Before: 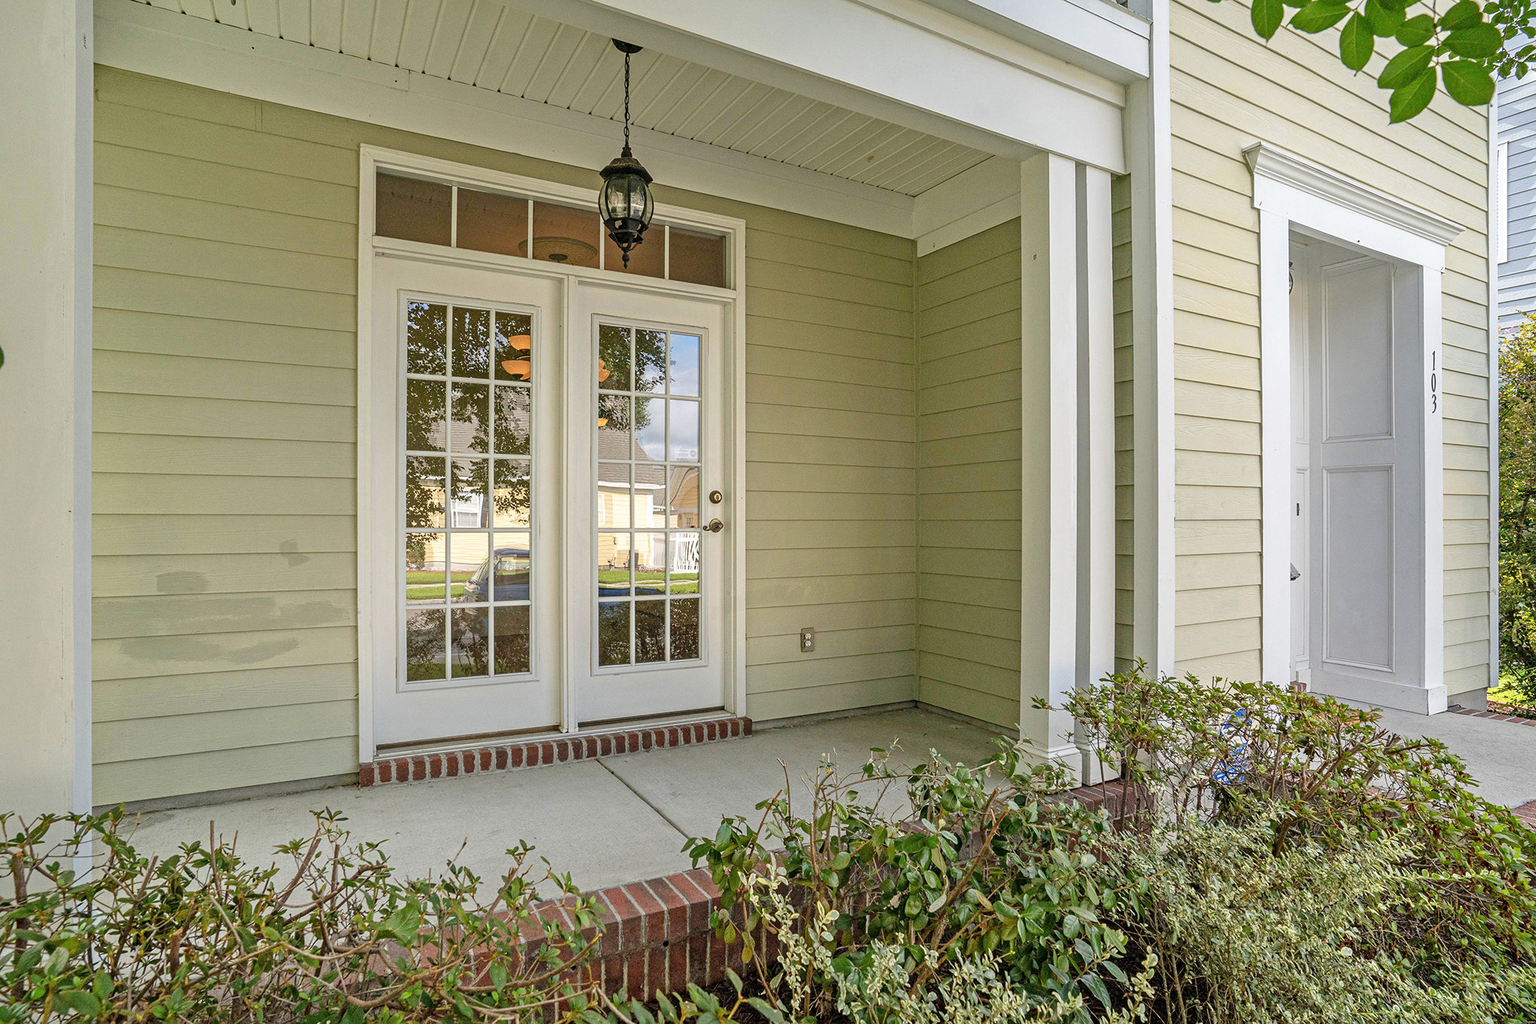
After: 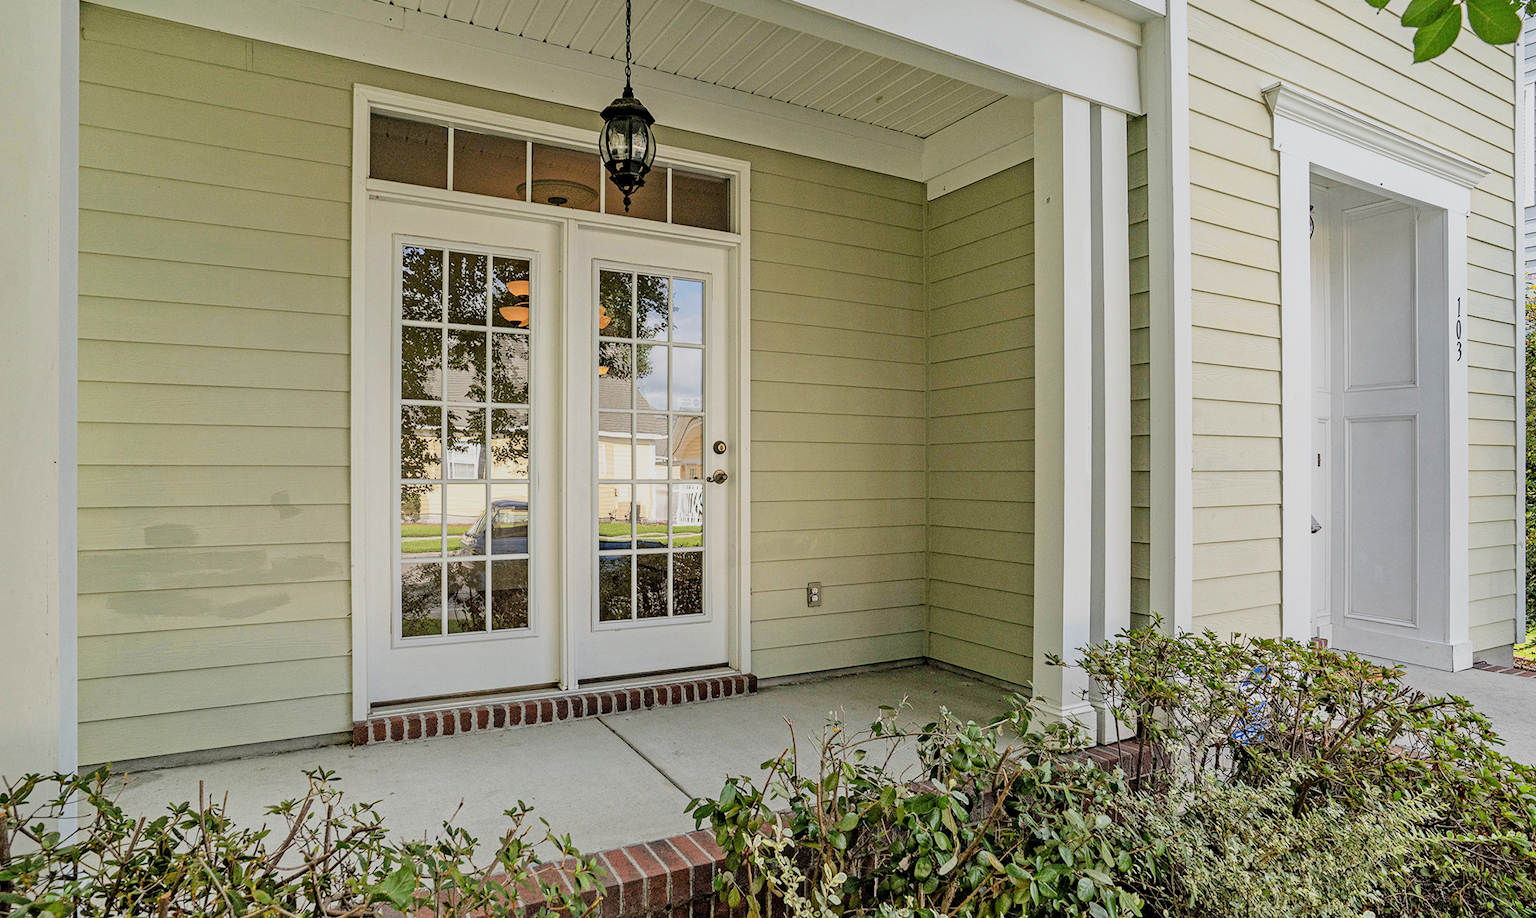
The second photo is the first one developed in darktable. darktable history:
filmic rgb: black relative exposure -5.11 EV, white relative exposure 3.98 EV, hardness 2.88, contrast 1.189, highlights saturation mix -29.37%
crop: left 1.088%, top 6.163%, right 1.716%, bottom 6.683%
